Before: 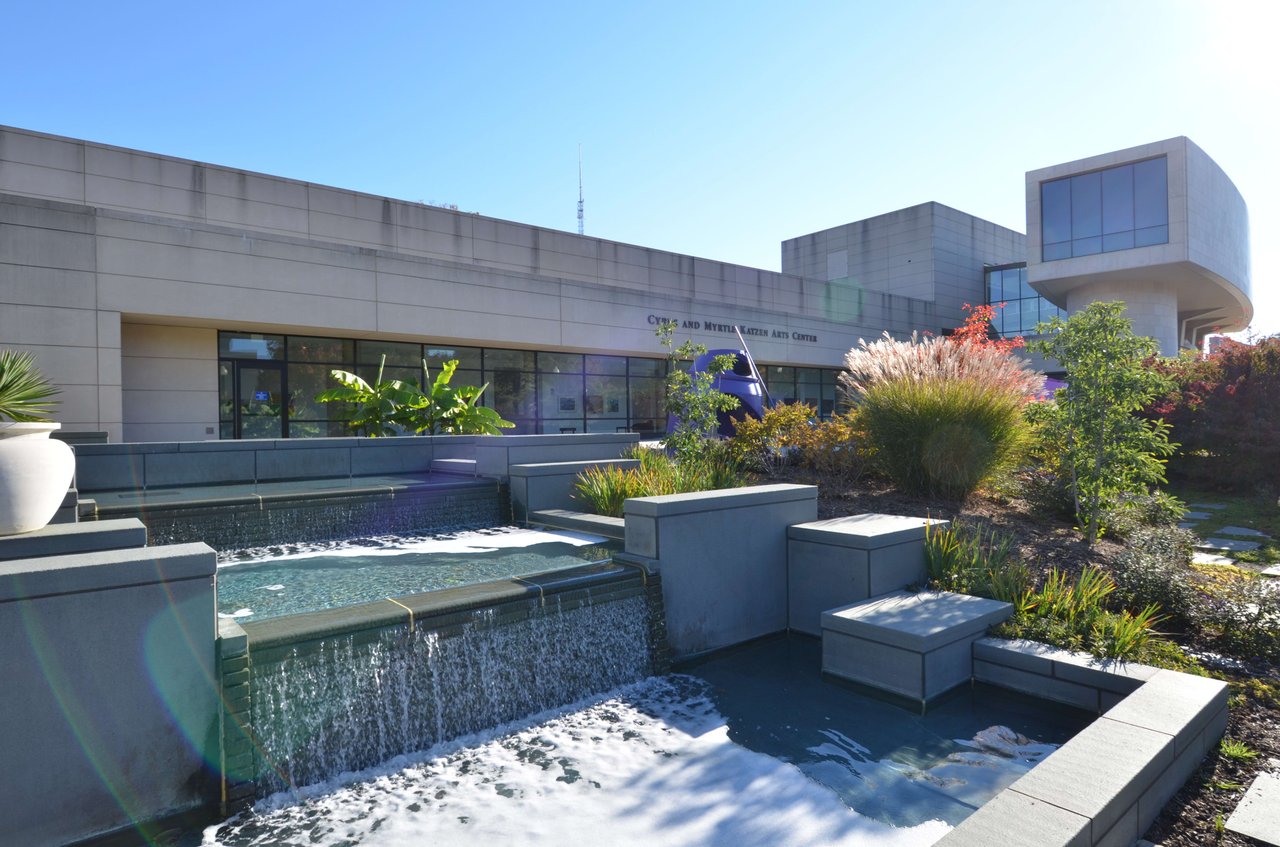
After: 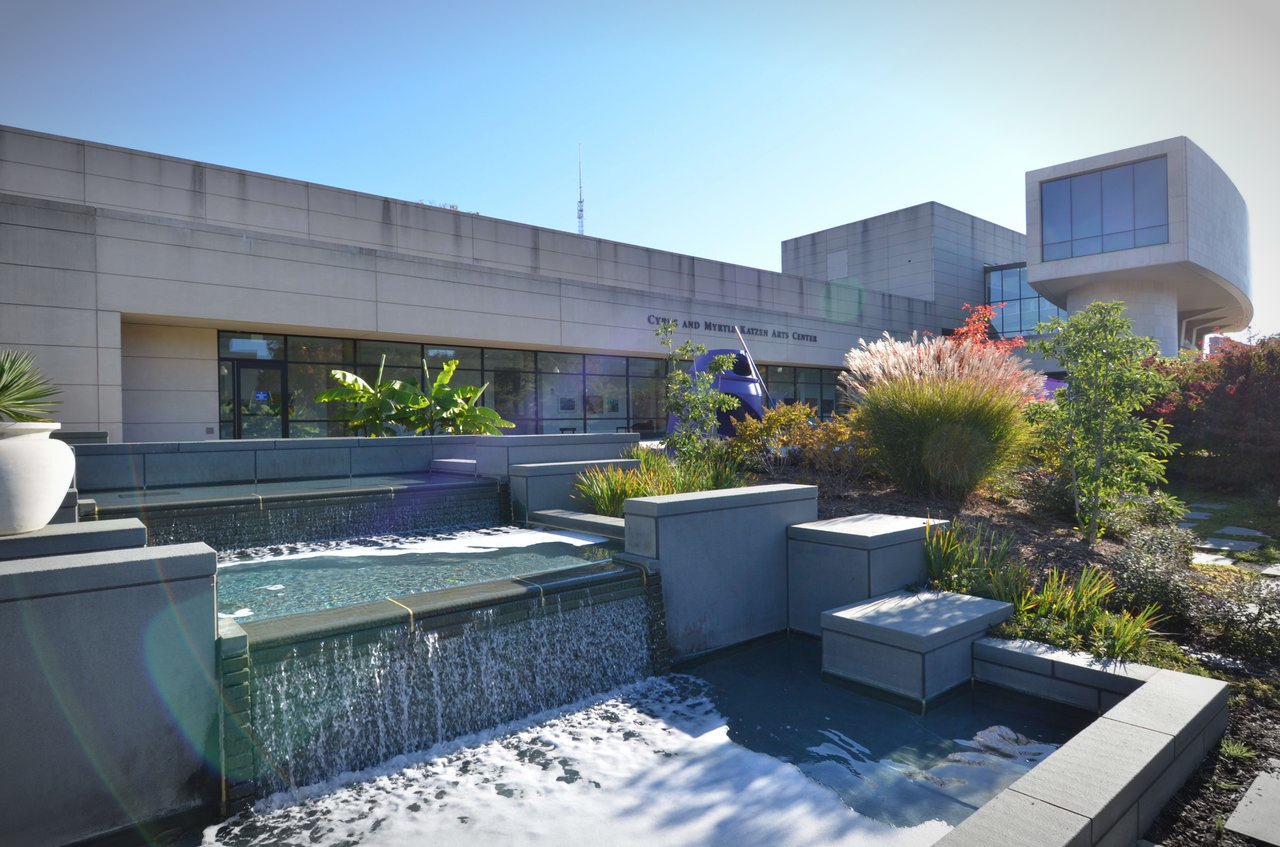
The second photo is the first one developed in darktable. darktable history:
vignetting: fall-off start 86.67%, automatic ratio true
